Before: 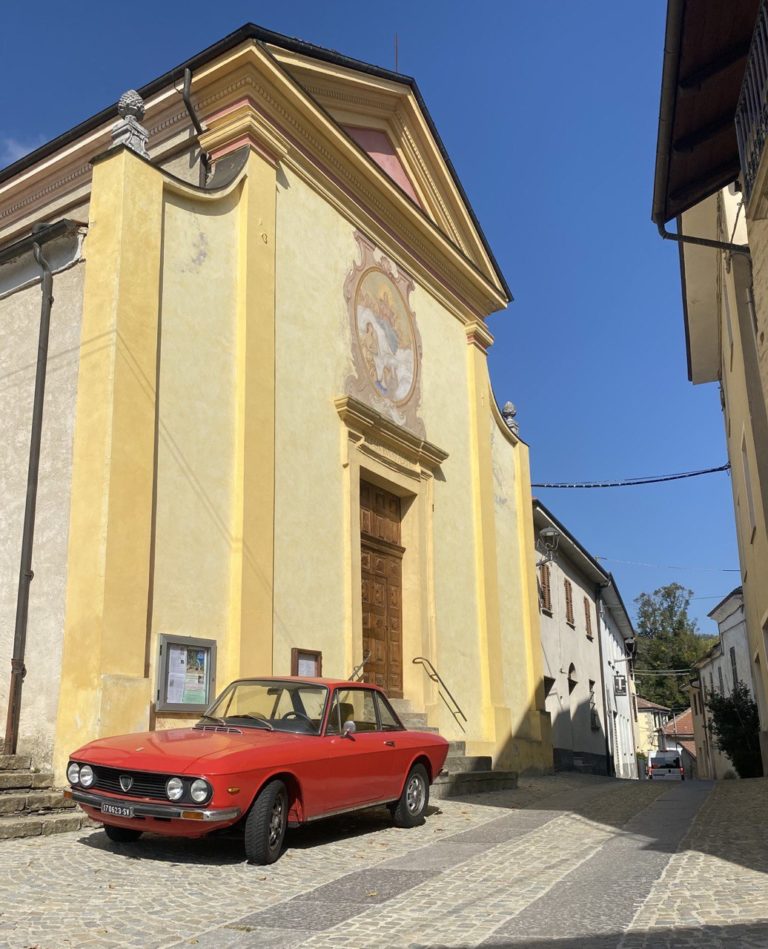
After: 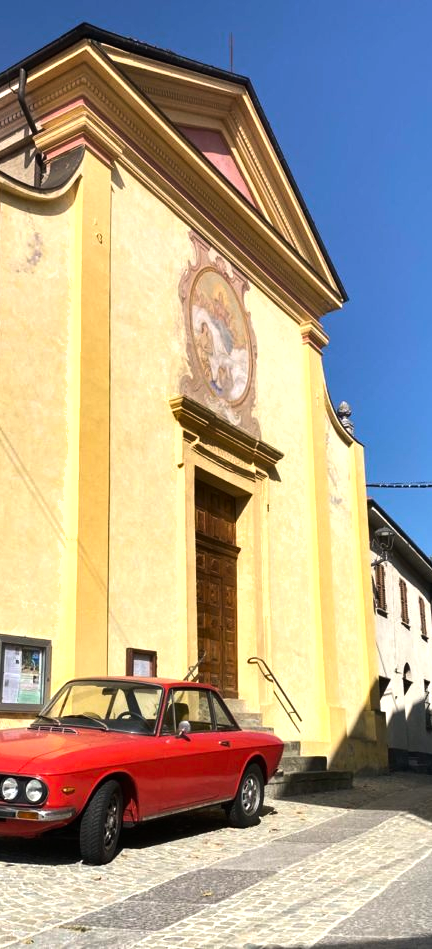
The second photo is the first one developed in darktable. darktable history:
graduated density: density 0.38 EV, hardness 21%, rotation -6.11°, saturation 32%
tone equalizer: -8 EV -0.75 EV, -7 EV -0.7 EV, -6 EV -0.6 EV, -5 EV -0.4 EV, -3 EV 0.4 EV, -2 EV 0.6 EV, -1 EV 0.7 EV, +0 EV 0.75 EV, edges refinement/feathering 500, mask exposure compensation -1.57 EV, preserve details no
shadows and highlights: shadows 12, white point adjustment 1.2, soften with gaussian
crop: left 21.496%, right 22.254%
